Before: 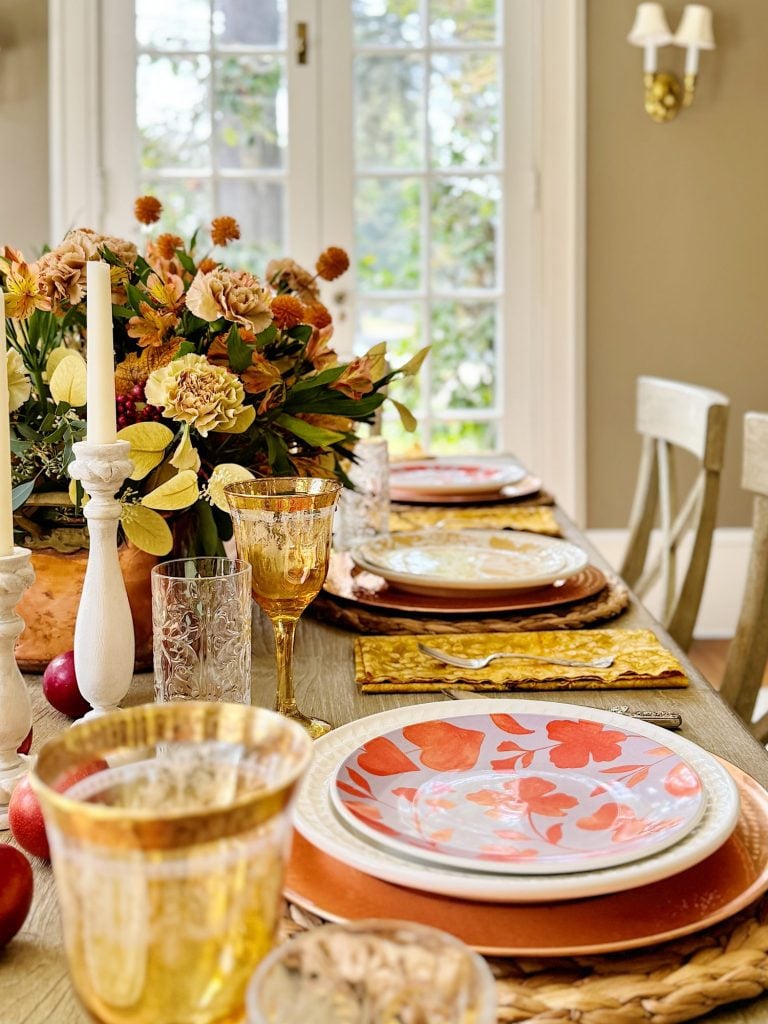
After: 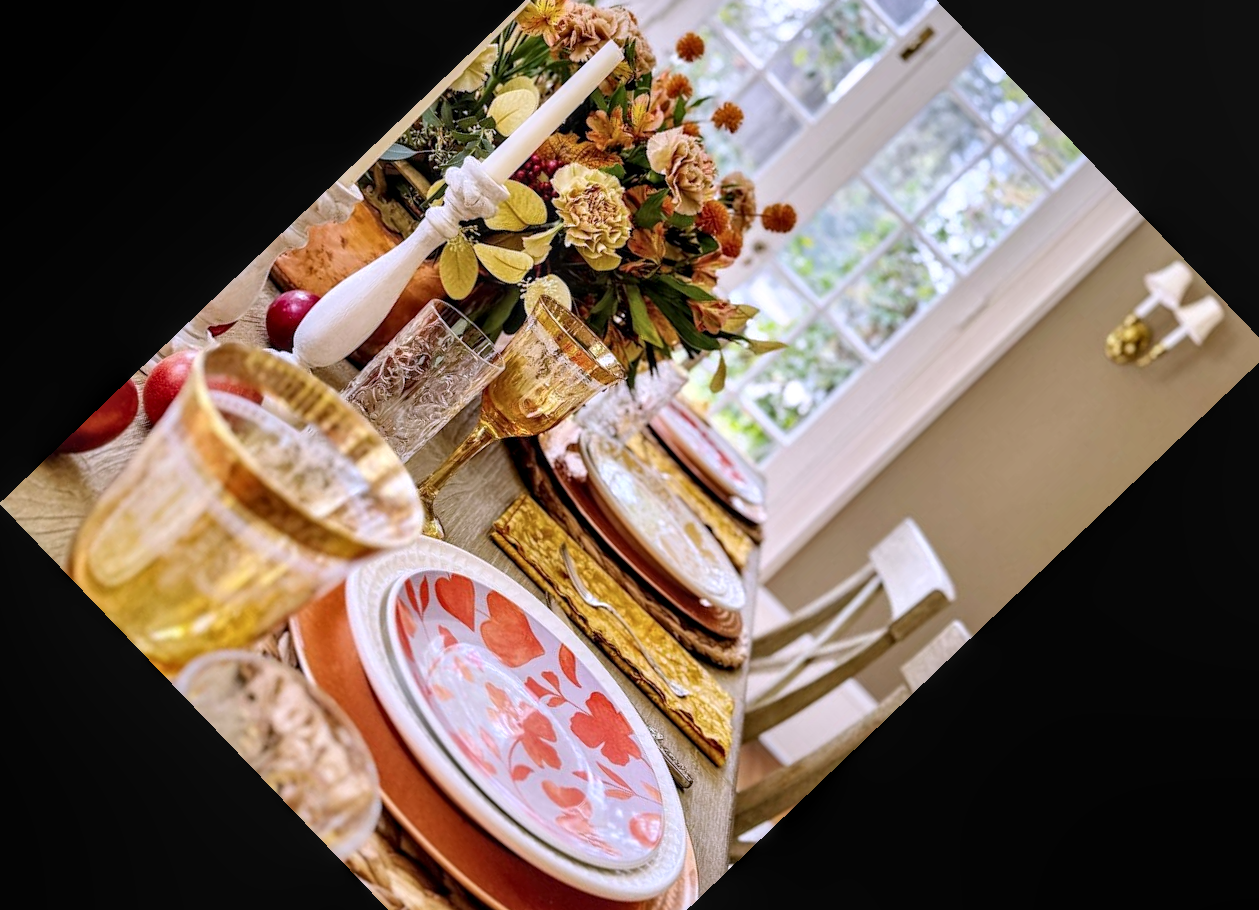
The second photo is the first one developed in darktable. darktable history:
local contrast: detail 130%
tone equalizer: on, module defaults
color calibration: illuminant custom, x 0.363, y 0.385, temperature 4528.03 K
crop and rotate: angle -46.26°, top 16.234%, right 0.912%, bottom 11.704%
